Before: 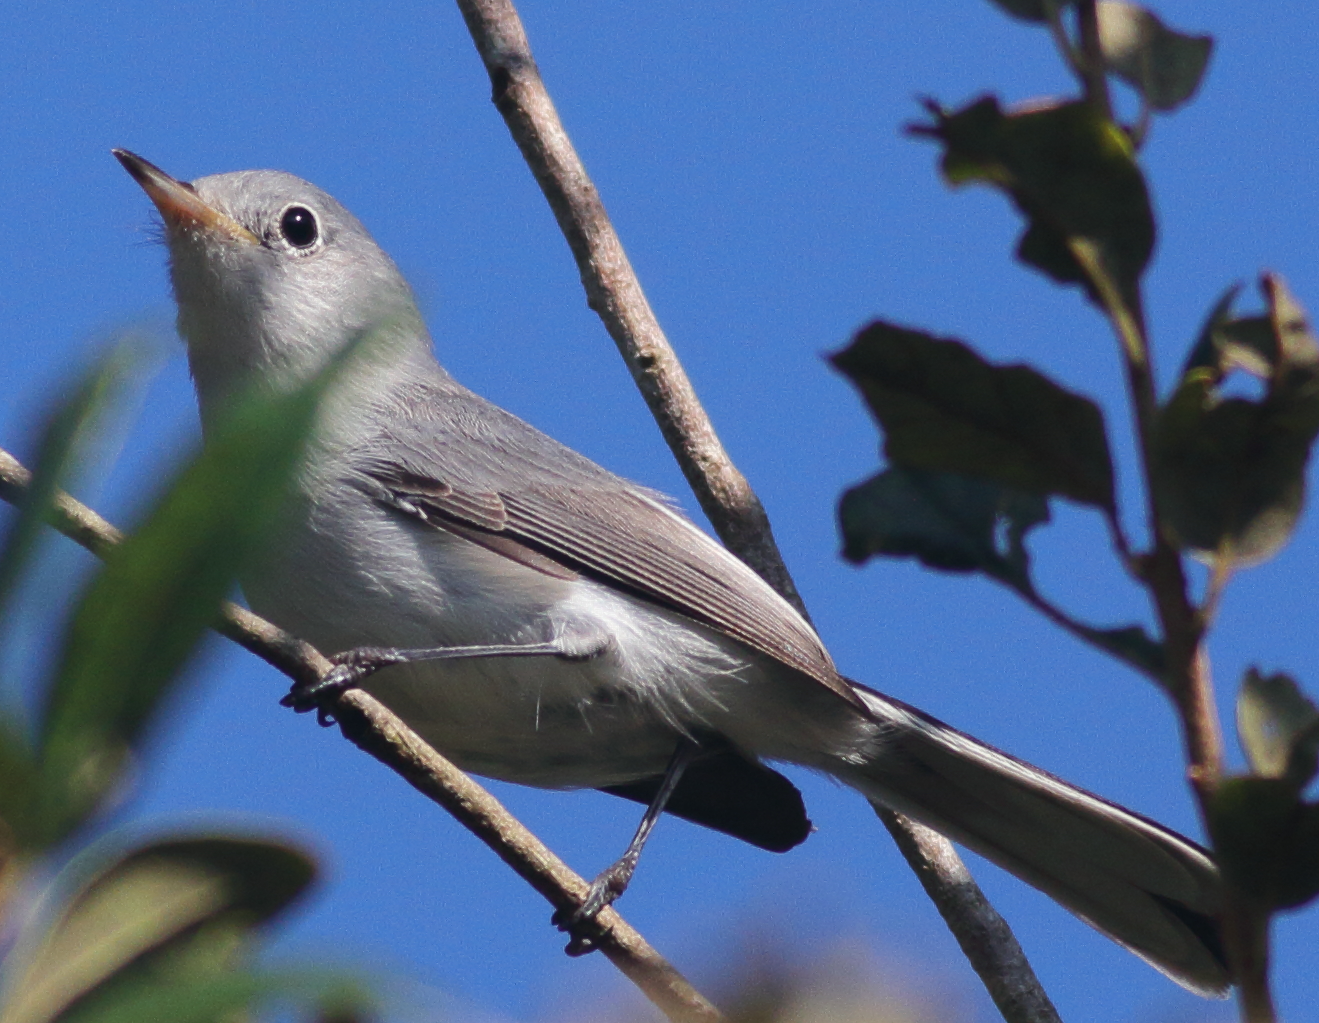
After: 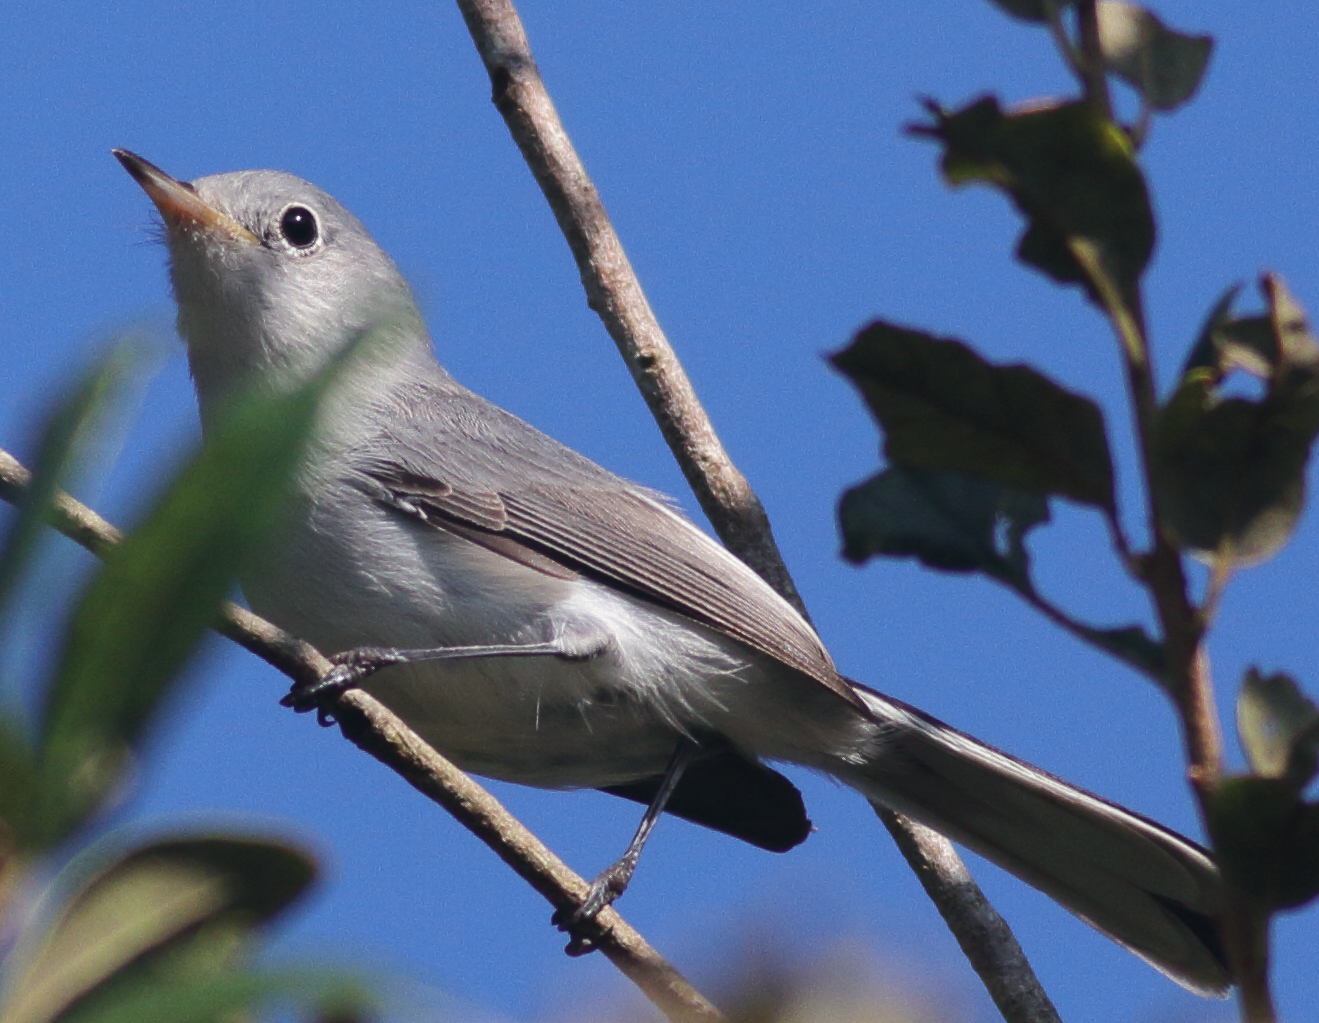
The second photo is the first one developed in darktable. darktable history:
contrast brightness saturation: contrast 0.007, saturation -0.055
